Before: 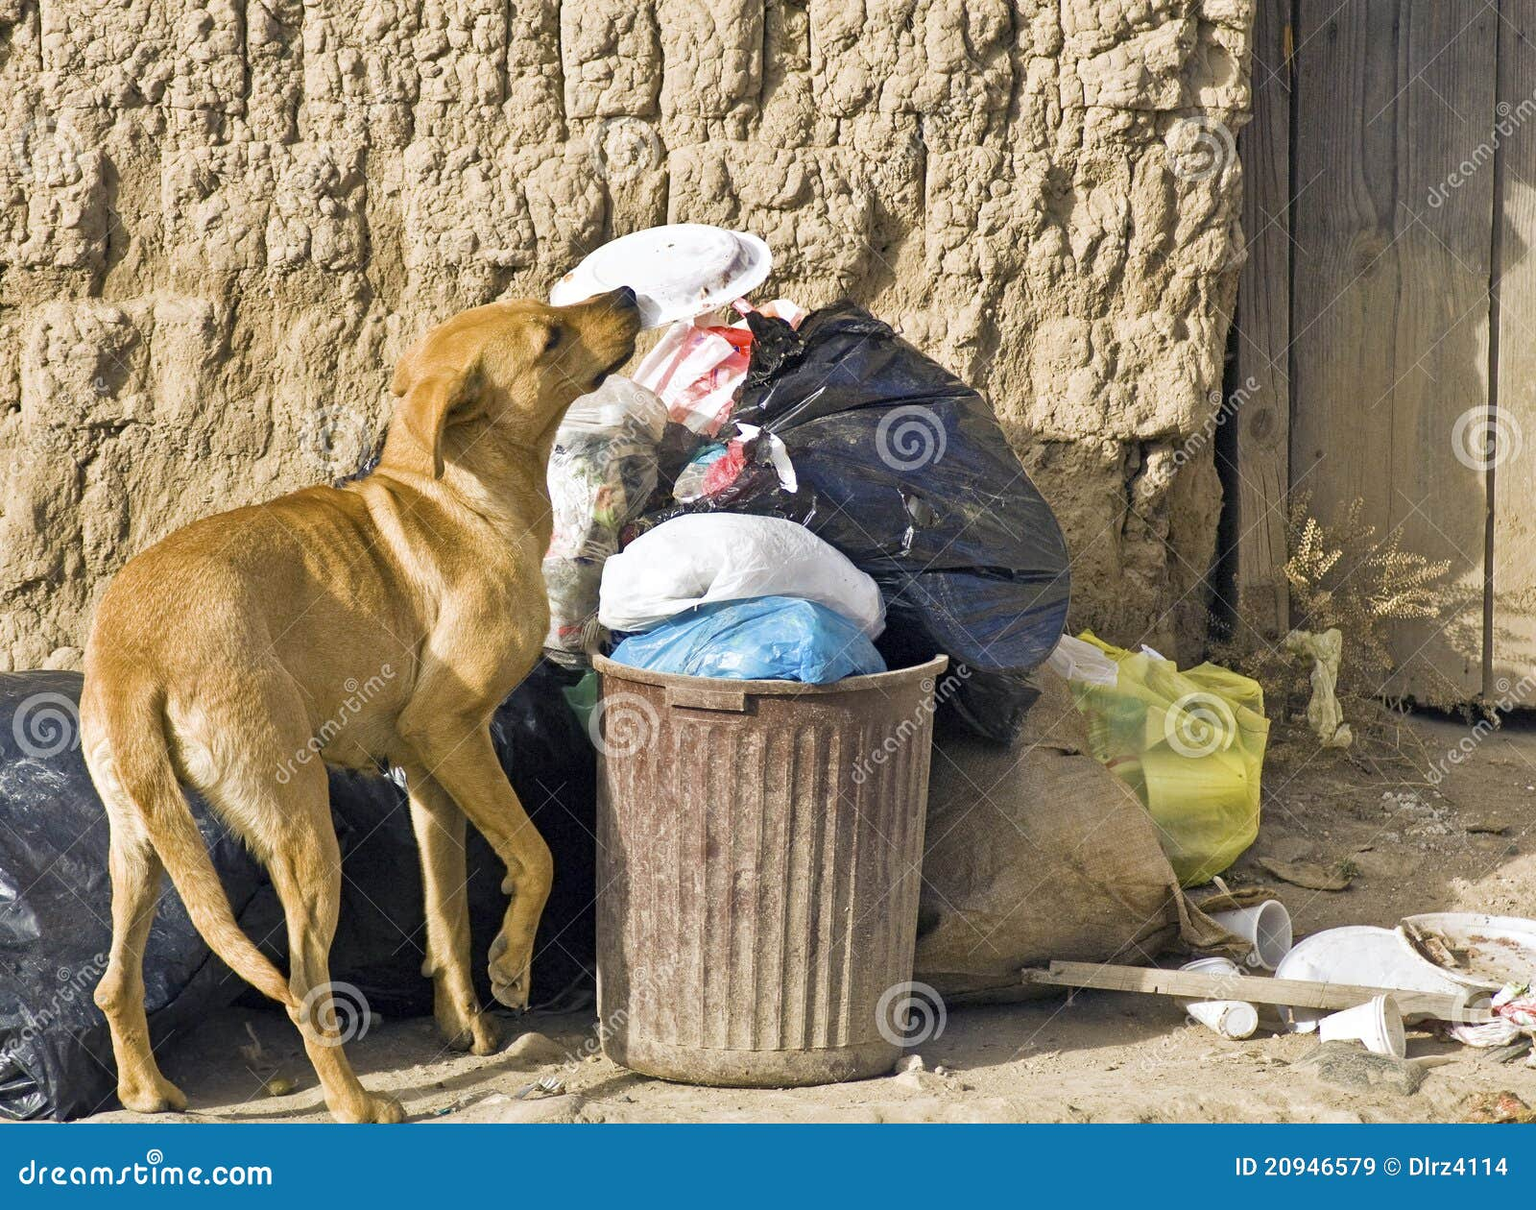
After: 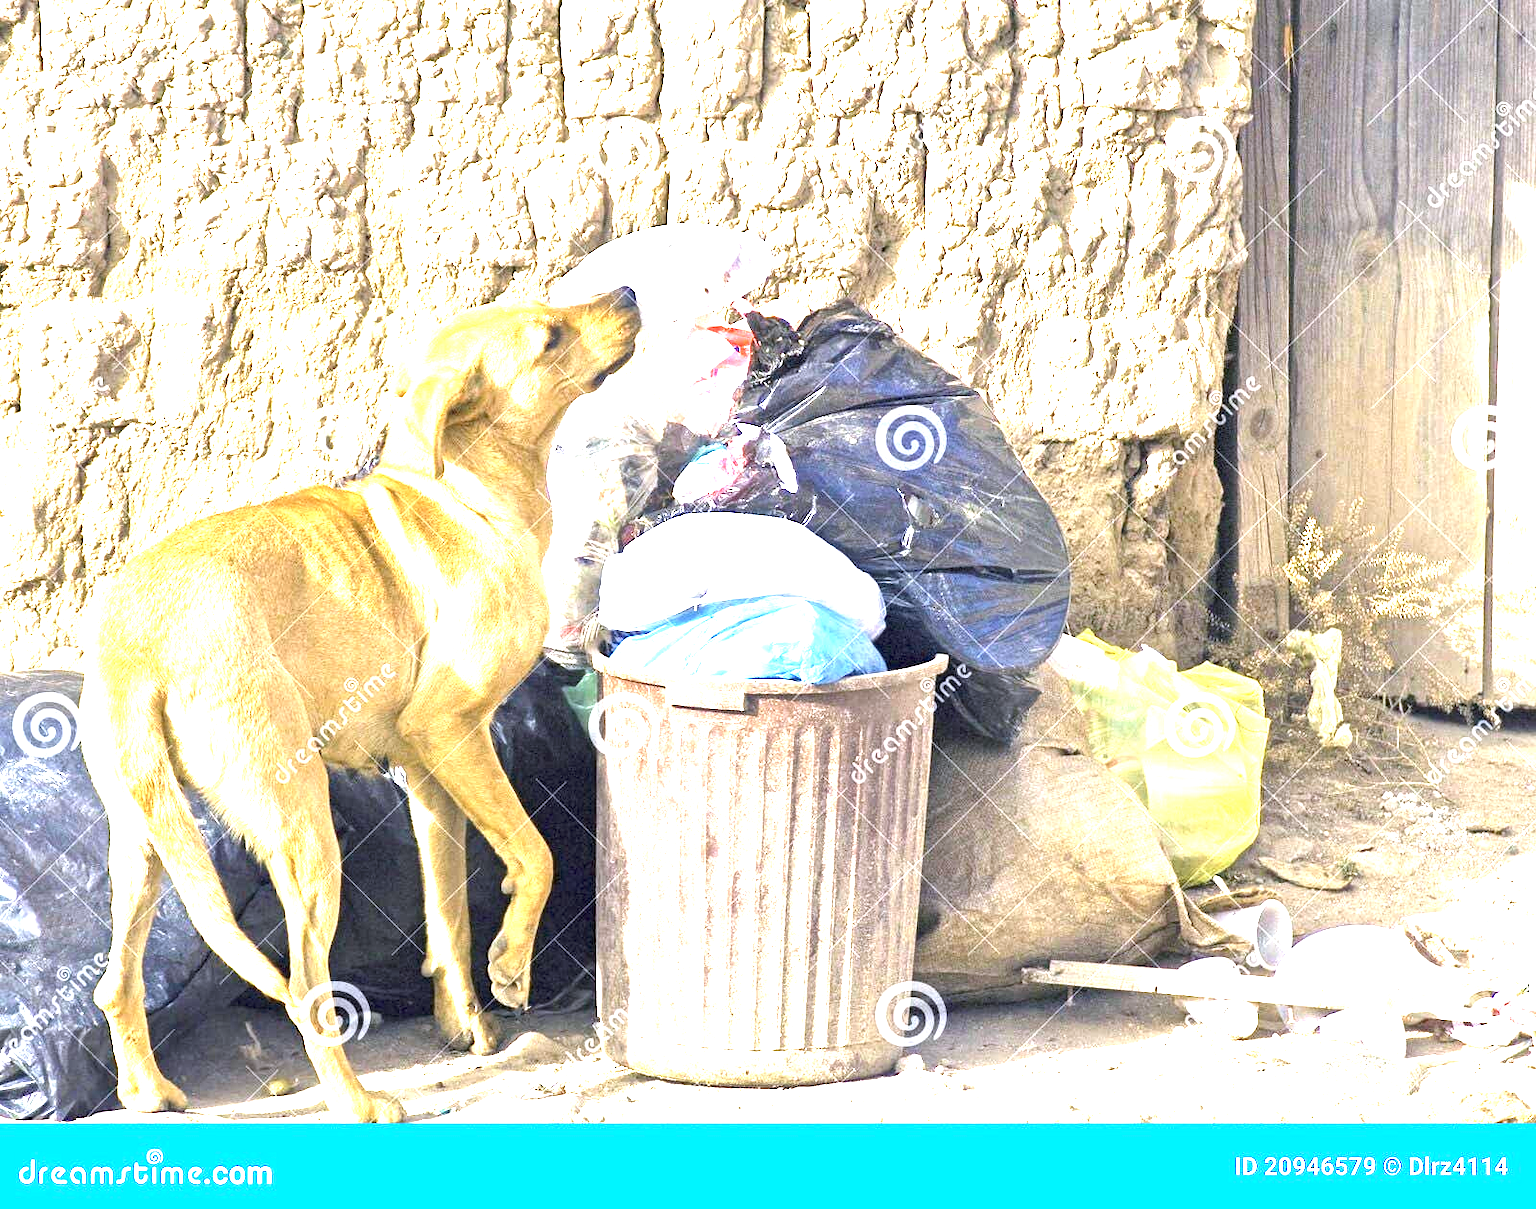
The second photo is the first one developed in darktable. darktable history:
color calibration: illuminant as shot in camera, x 0.358, y 0.373, temperature 4628.91 K
exposure: black level correction 0, exposure 2.327 EV, compensate exposure bias true, compensate highlight preservation false
